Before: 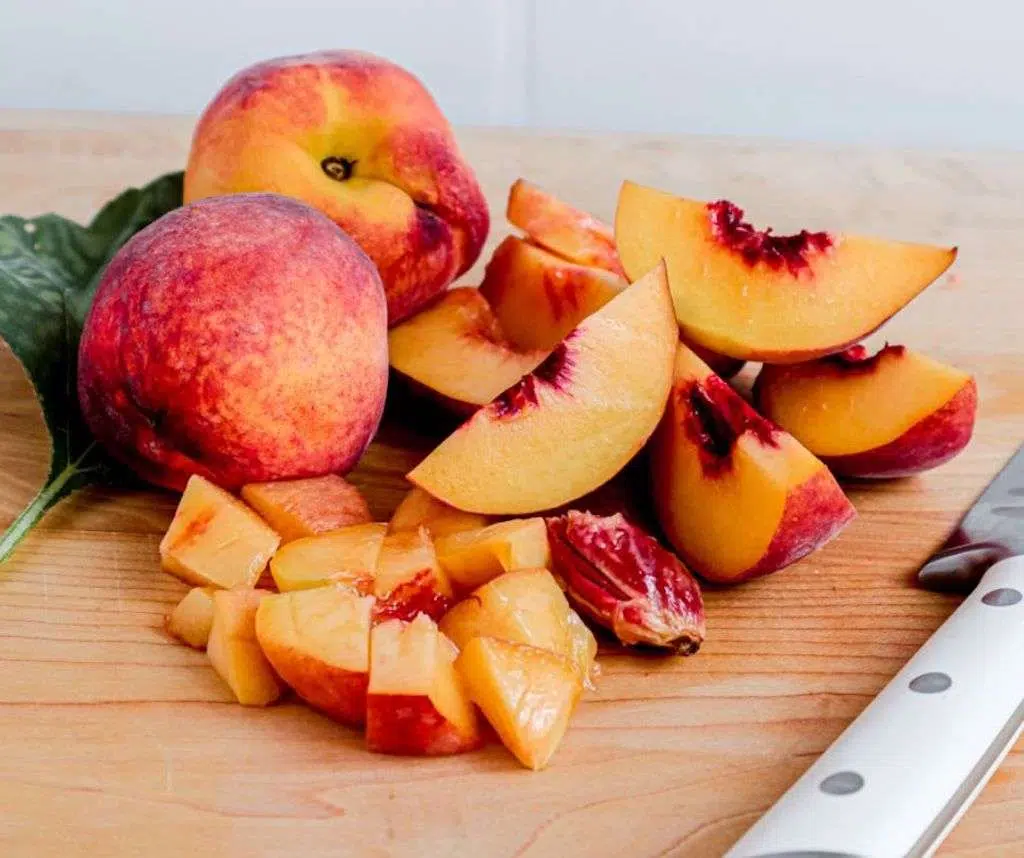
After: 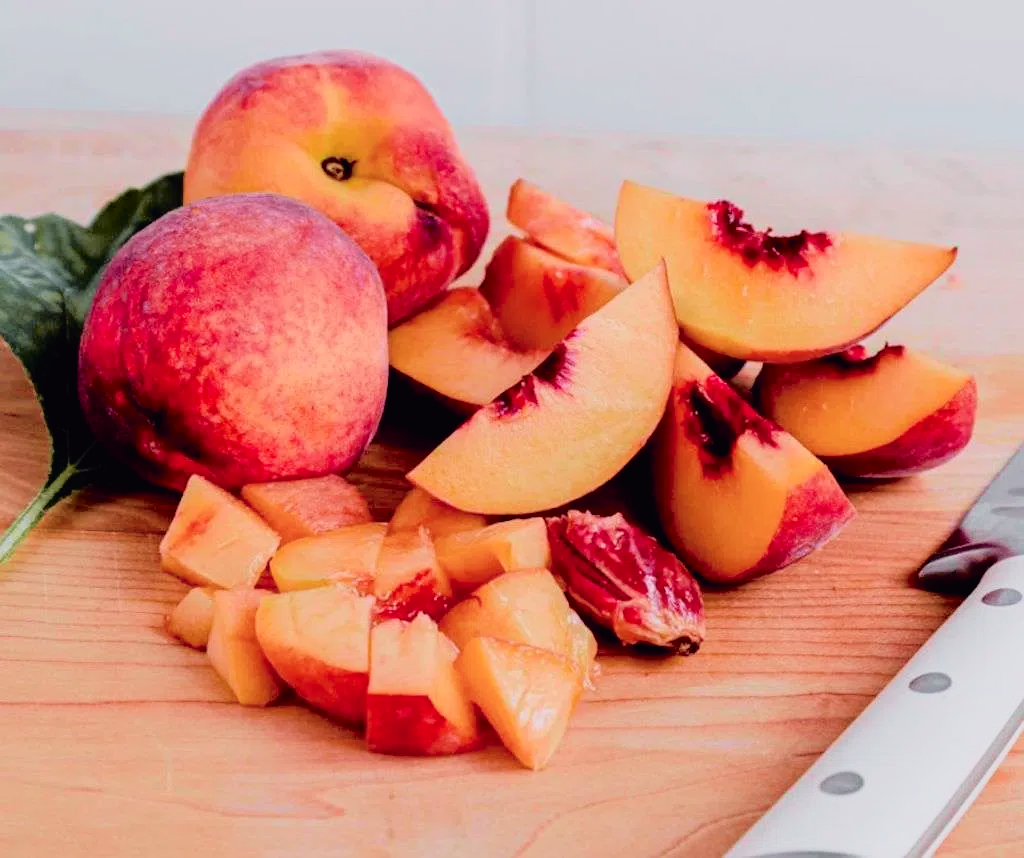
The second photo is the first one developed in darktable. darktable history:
tone curve: curves: ch0 [(0, 0.009) (0.105, 0.08) (0.195, 0.18) (0.283, 0.316) (0.384, 0.434) (0.485, 0.531) (0.638, 0.69) (0.81, 0.872) (1, 0.977)]; ch1 [(0, 0) (0.161, 0.092) (0.35, 0.33) (0.379, 0.401) (0.456, 0.469) (0.498, 0.502) (0.52, 0.536) (0.586, 0.617) (0.635, 0.655) (1, 1)]; ch2 [(0, 0) (0.371, 0.362) (0.437, 0.437) (0.483, 0.484) (0.53, 0.515) (0.56, 0.571) (0.622, 0.606) (1, 1)], color space Lab, independent channels, preserve colors none
filmic rgb: black relative exposure -7.65 EV, white relative exposure 4.56 EV, threshold 5.96 EV, hardness 3.61, contrast 0.987, enable highlight reconstruction true
color correction: highlights b* 0.025, saturation 1.14
